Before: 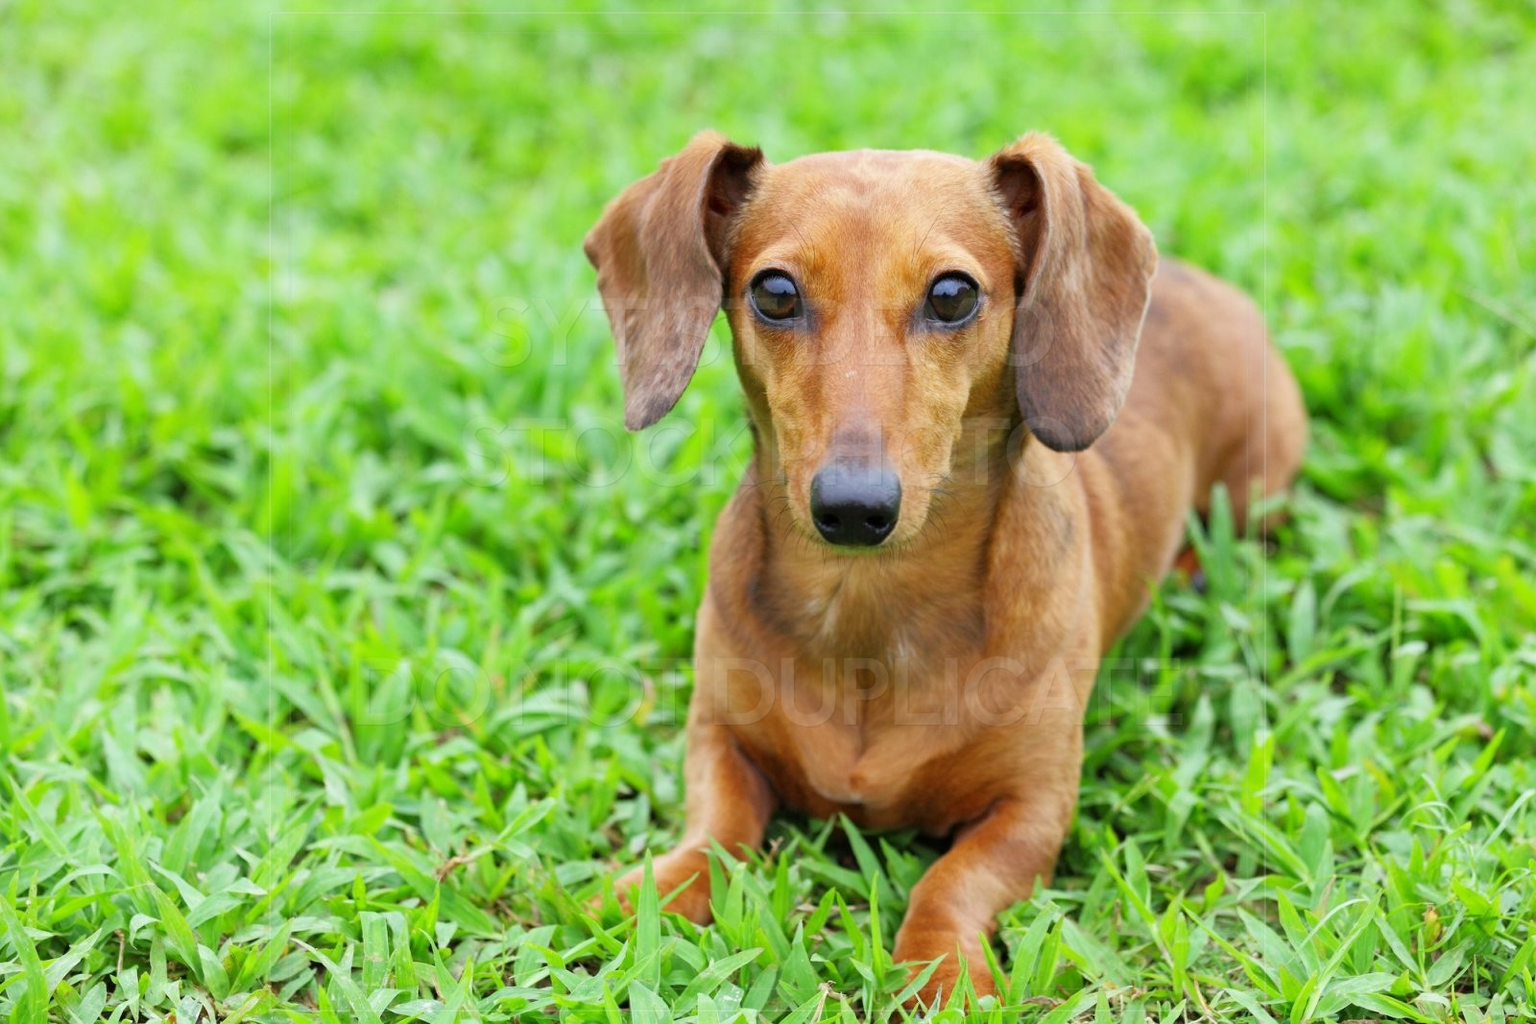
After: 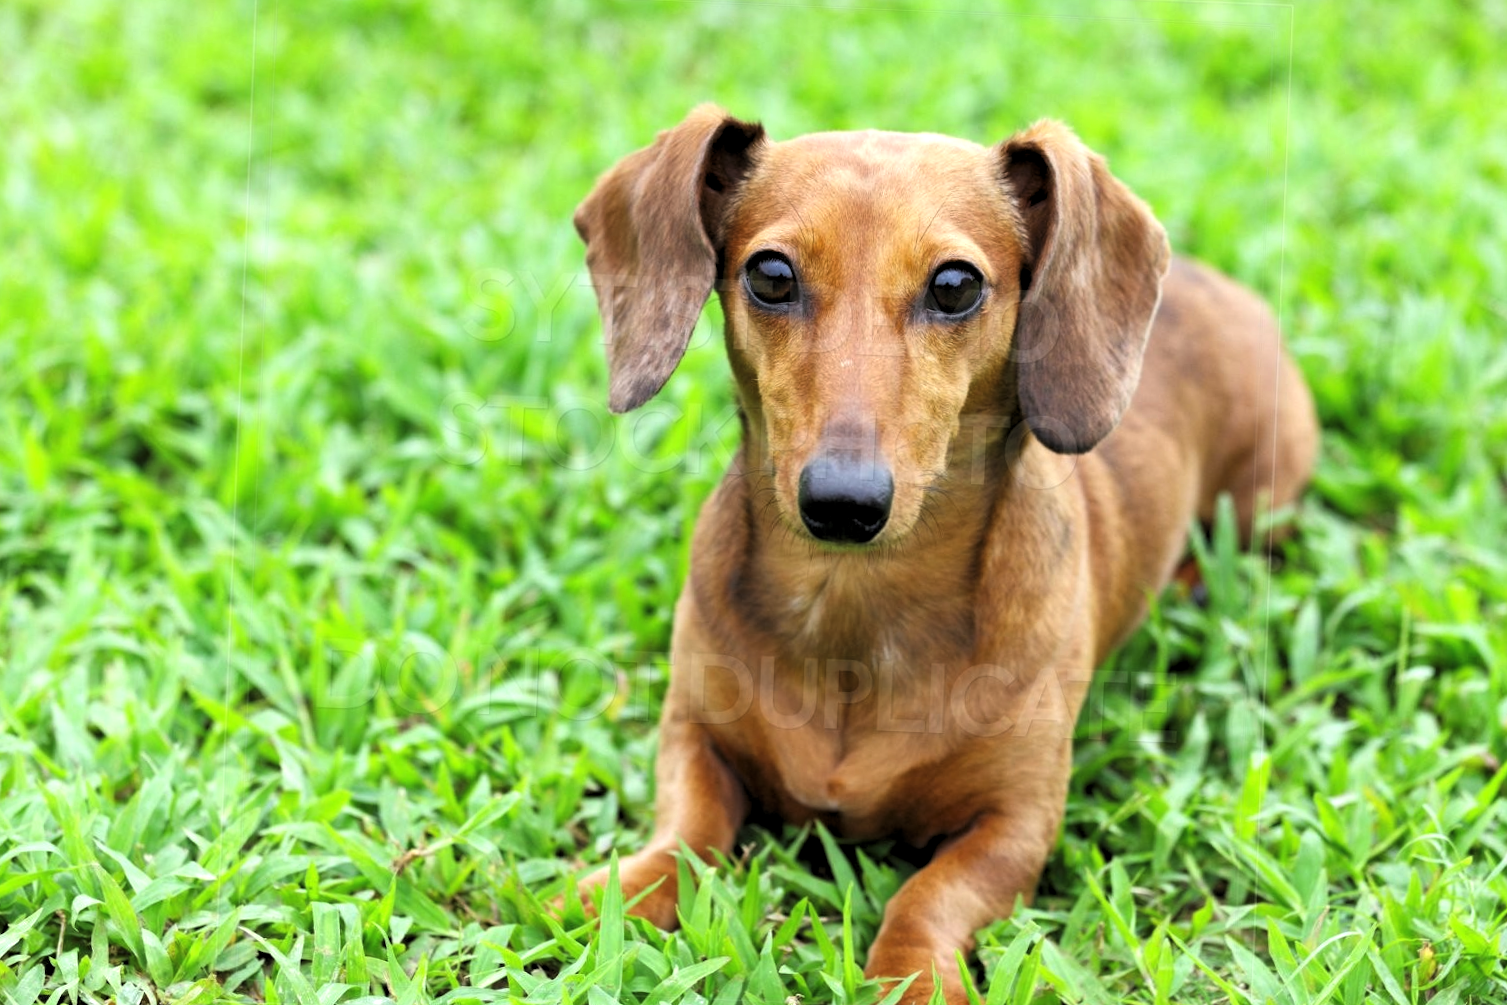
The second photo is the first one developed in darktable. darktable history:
exposure: black level correction 0, exposure 0.4 EV, compensate exposure bias true, compensate highlight preservation false
crop and rotate: angle -2.38°
tone equalizer: on, module defaults
levels: levels [0.116, 0.574, 1]
